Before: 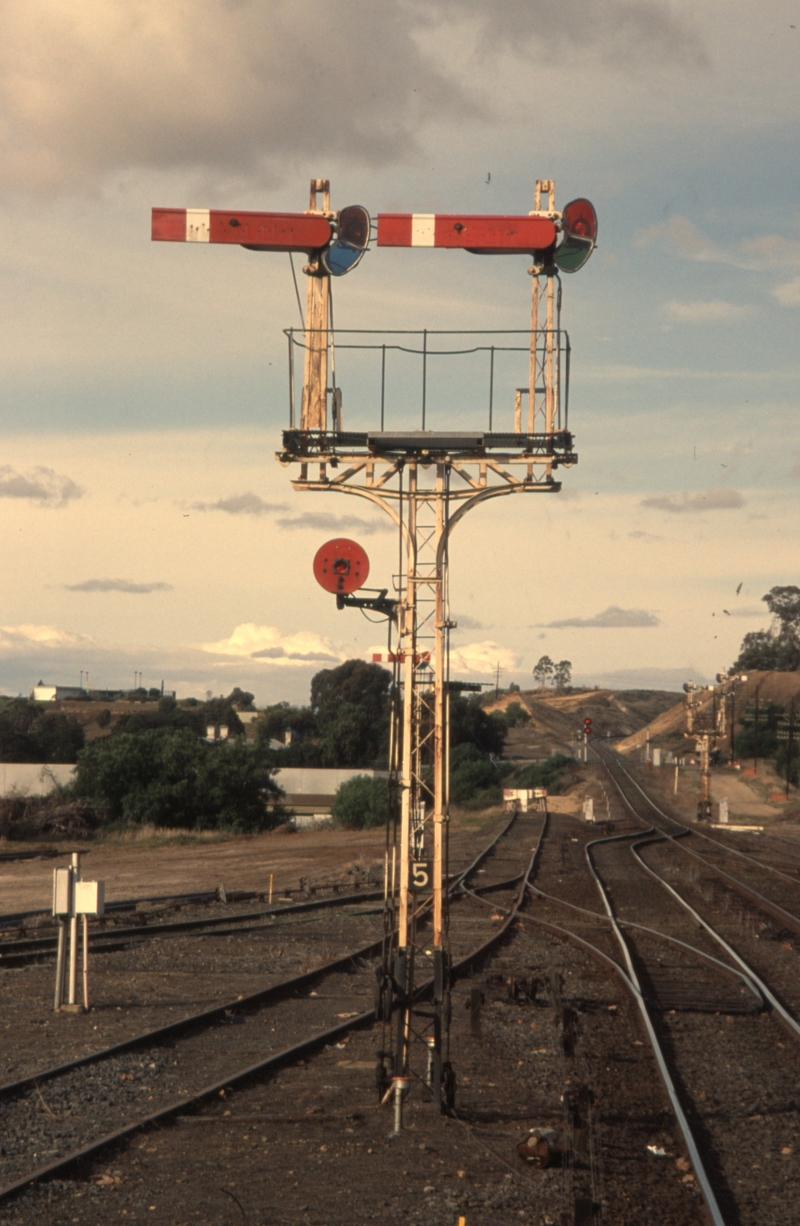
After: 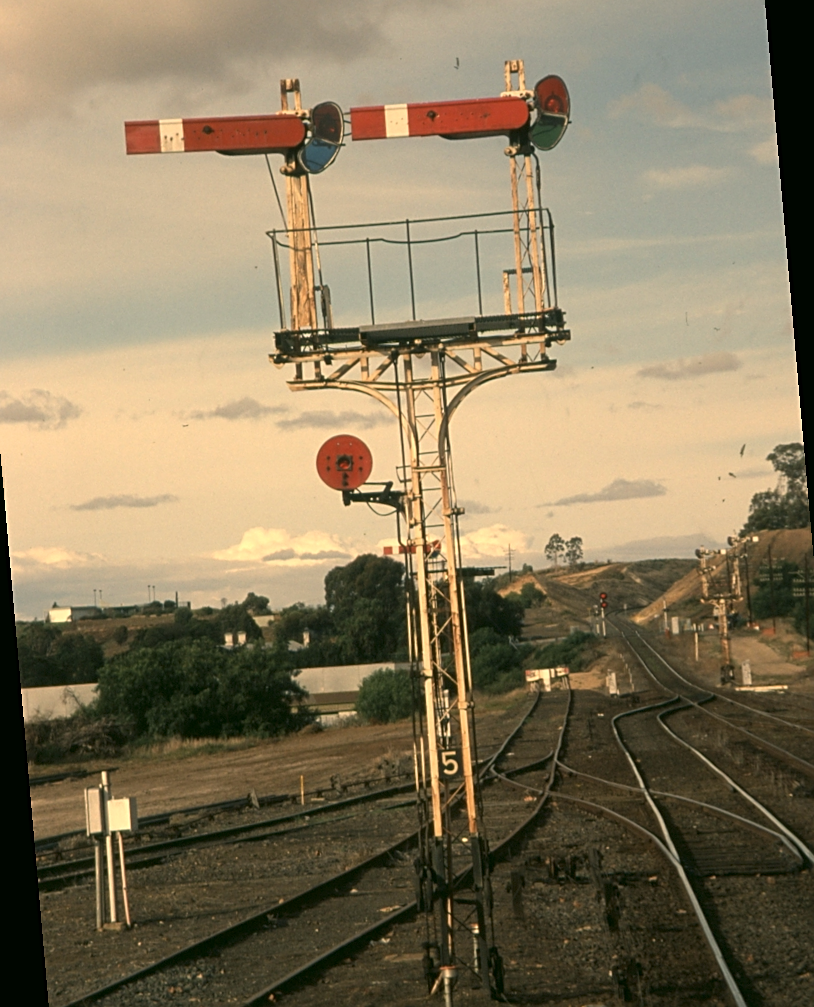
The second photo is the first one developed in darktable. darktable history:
rotate and perspective: rotation -5°, crop left 0.05, crop right 0.952, crop top 0.11, crop bottom 0.89
sharpen: on, module defaults
color correction: highlights a* 4.02, highlights b* 4.98, shadows a* -7.55, shadows b* 4.98
